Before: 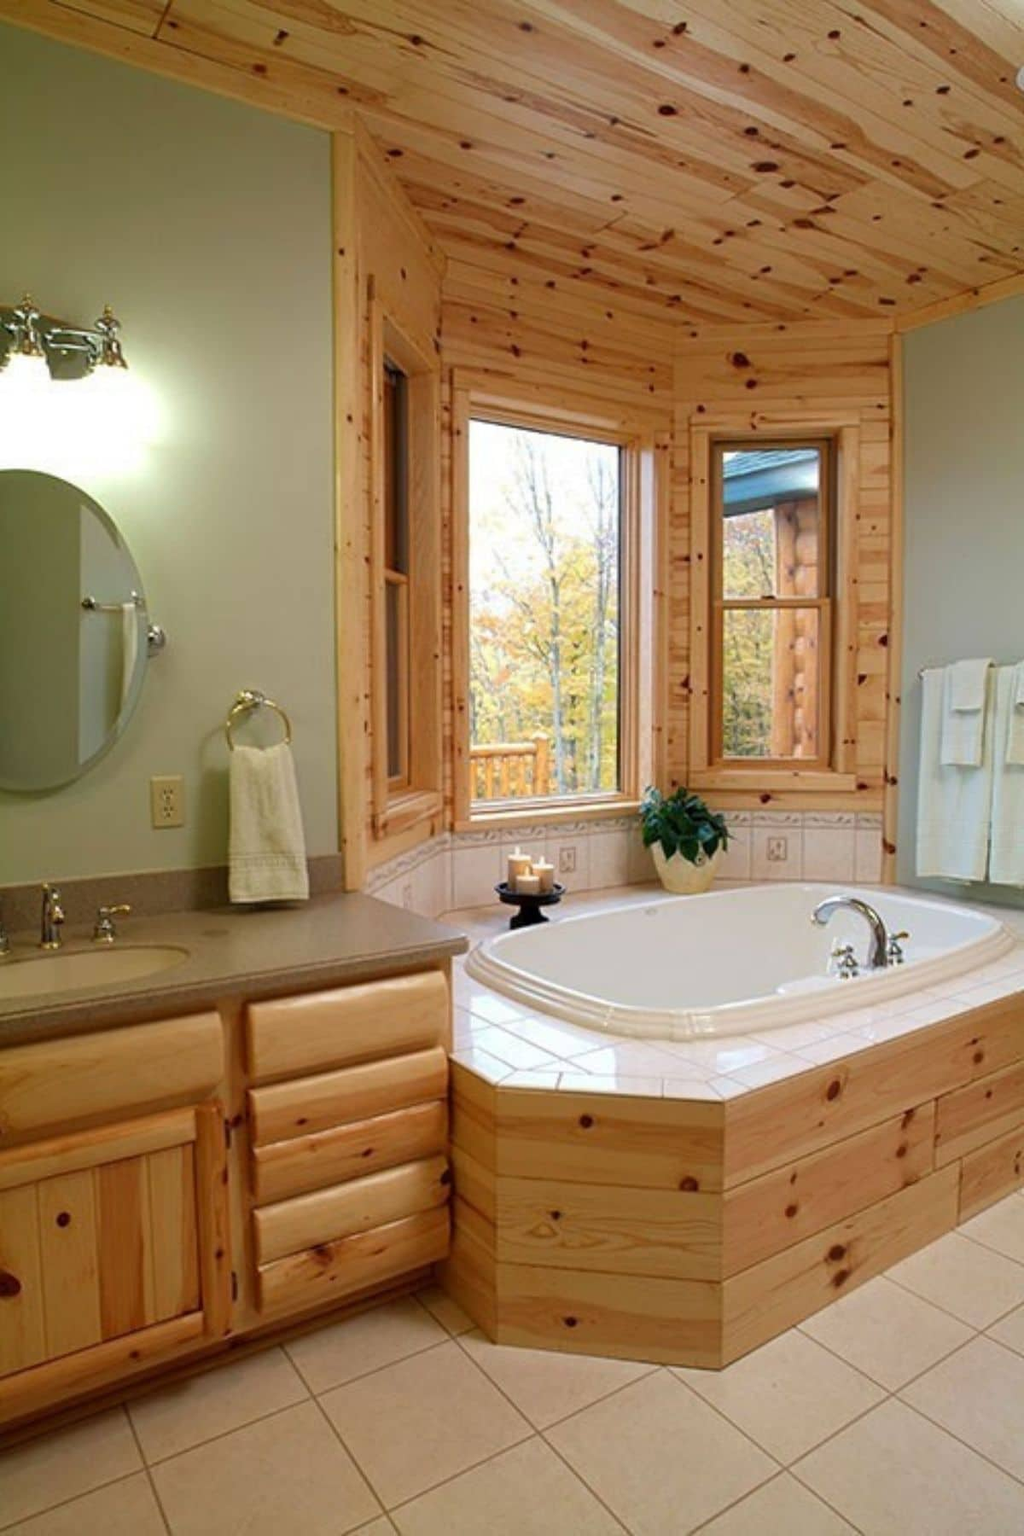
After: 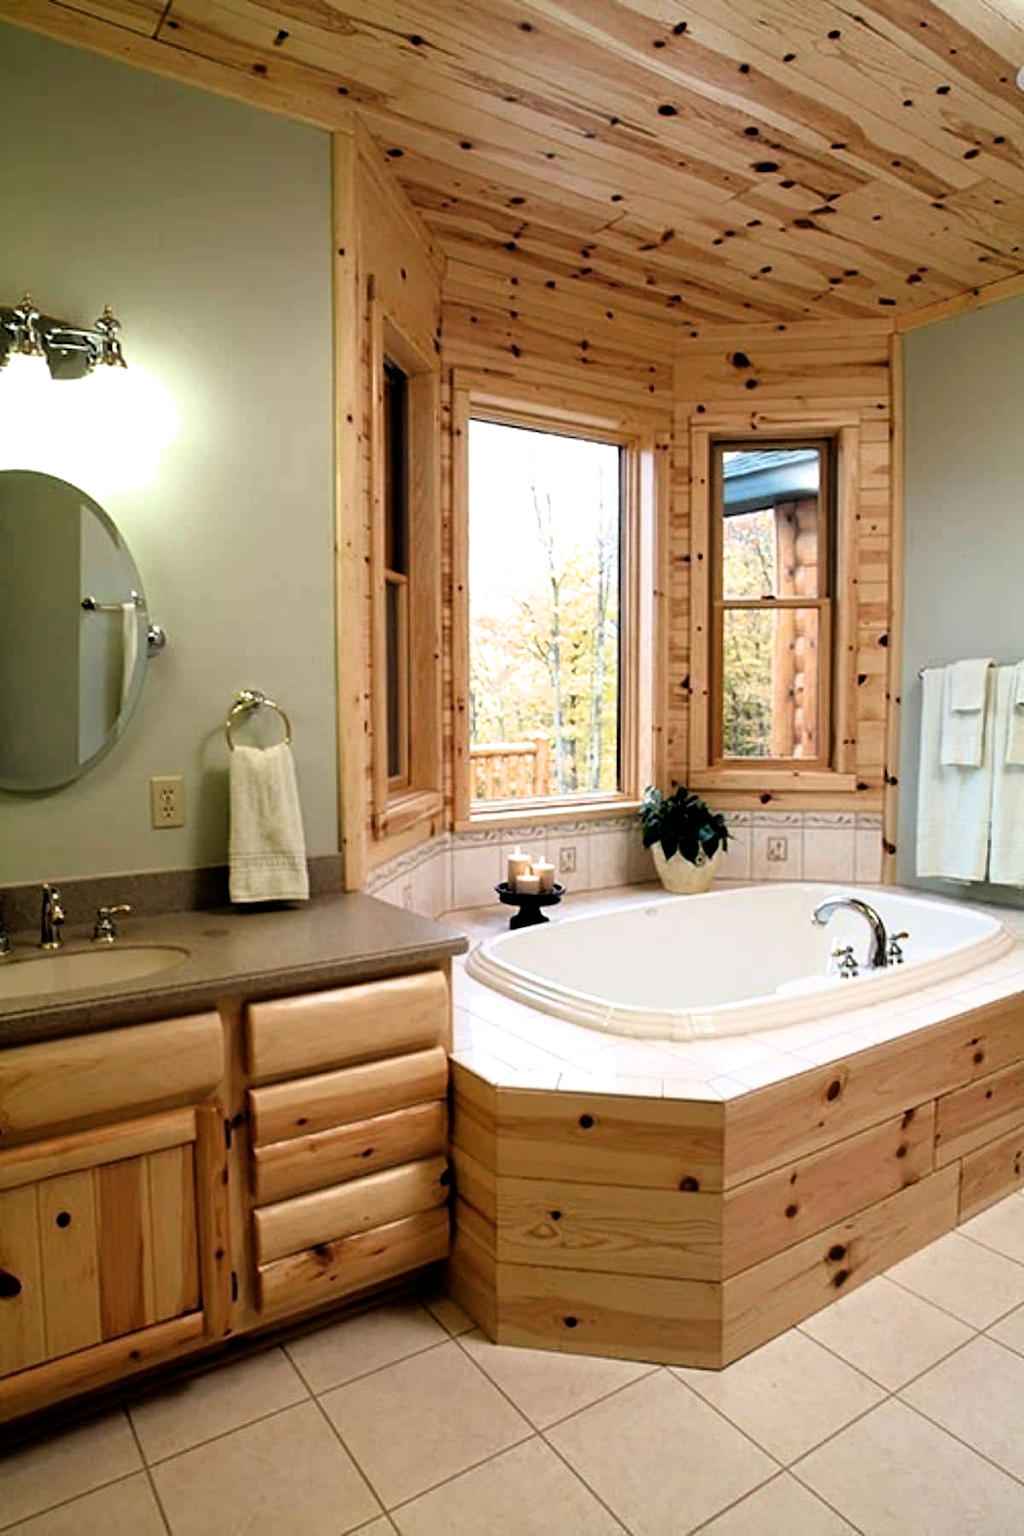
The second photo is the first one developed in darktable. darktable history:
filmic rgb: black relative exposure -3.61 EV, white relative exposure 2.12 EV, threshold 5.97 EV, hardness 3.64, enable highlight reconstruction true
